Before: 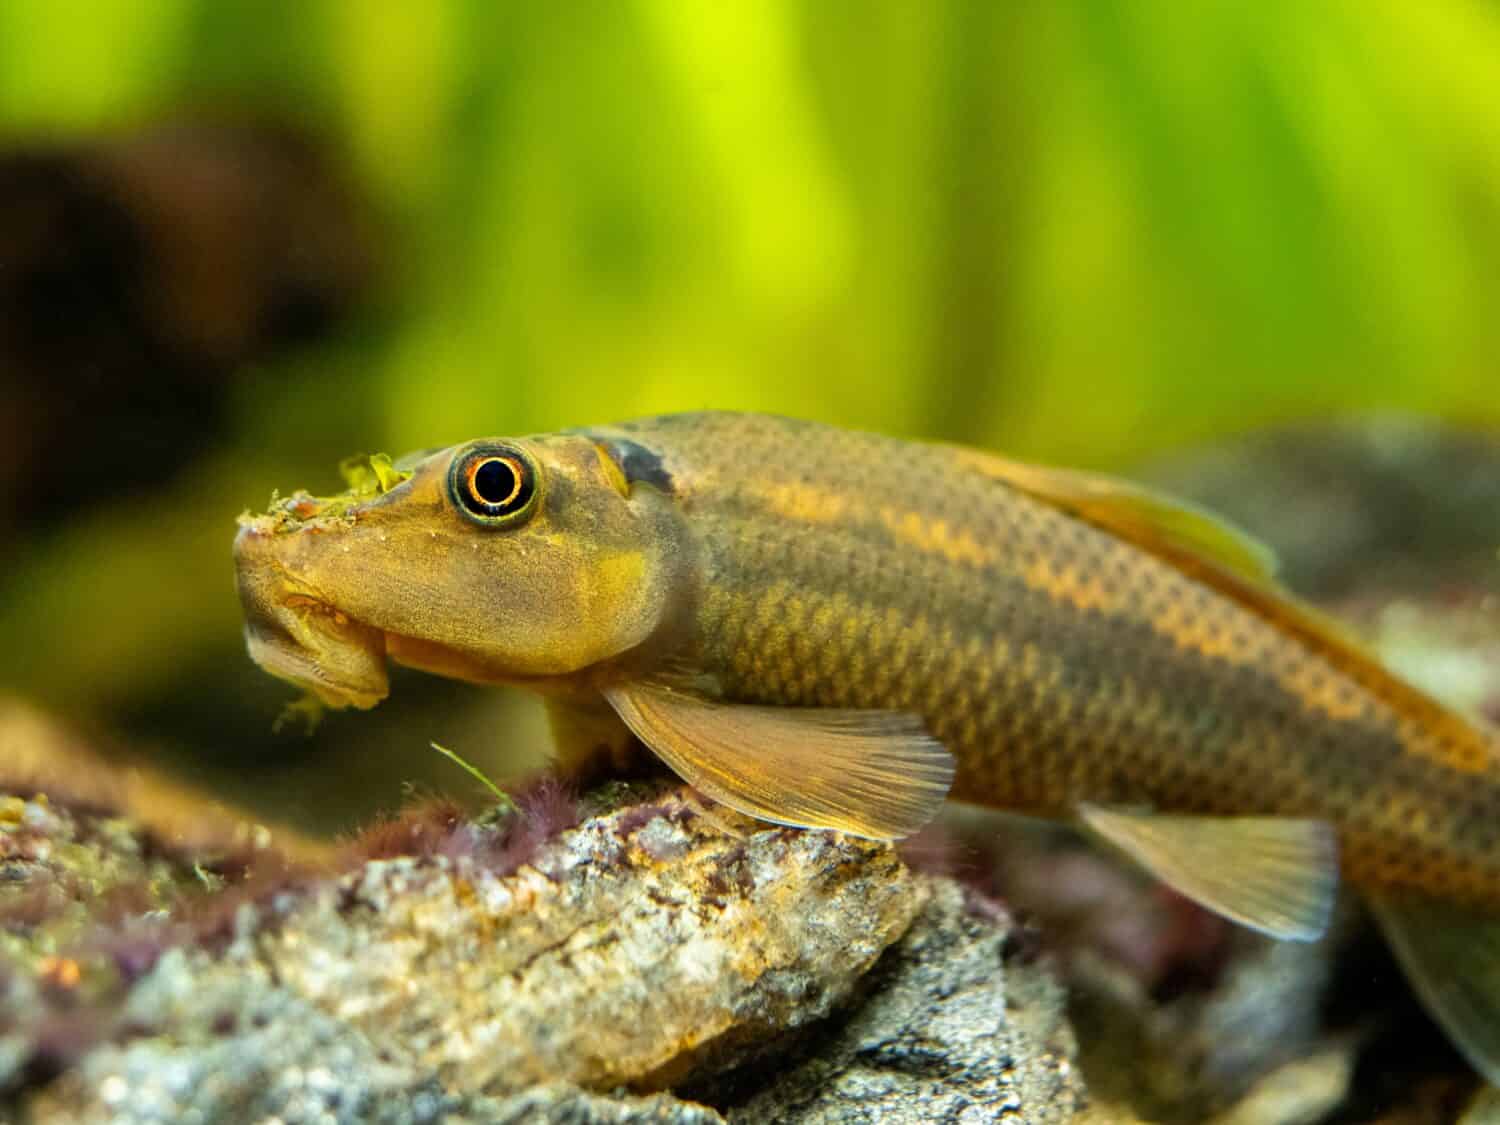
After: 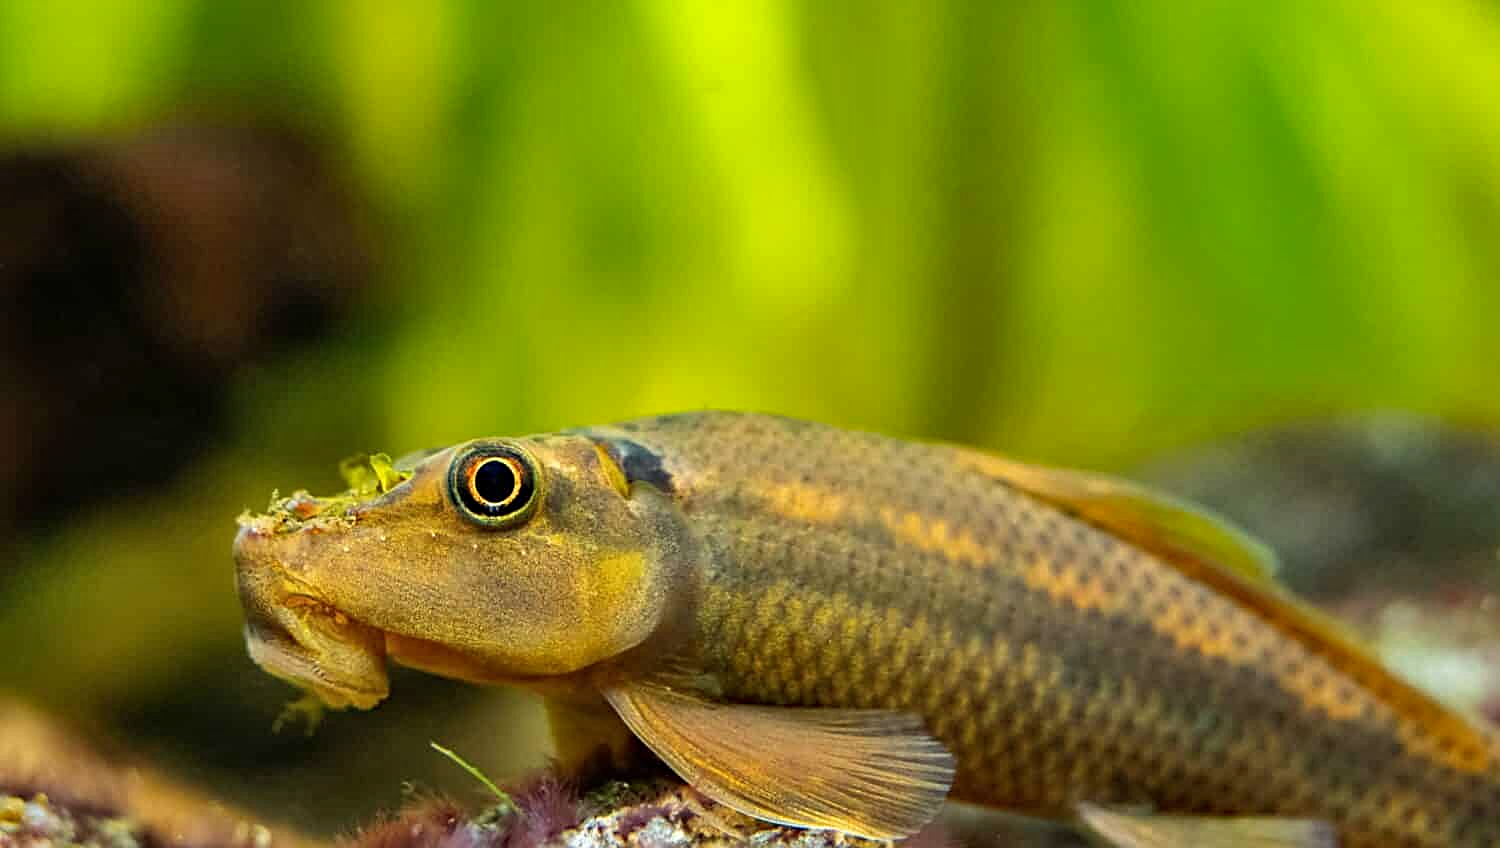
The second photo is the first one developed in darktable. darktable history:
shadows and highlights: shadows 31.89, highlights -31.33, soften with gaussian
crop: bottom 24.54%
haze removal: compatibility mode true
sharpen: on, module defaults
